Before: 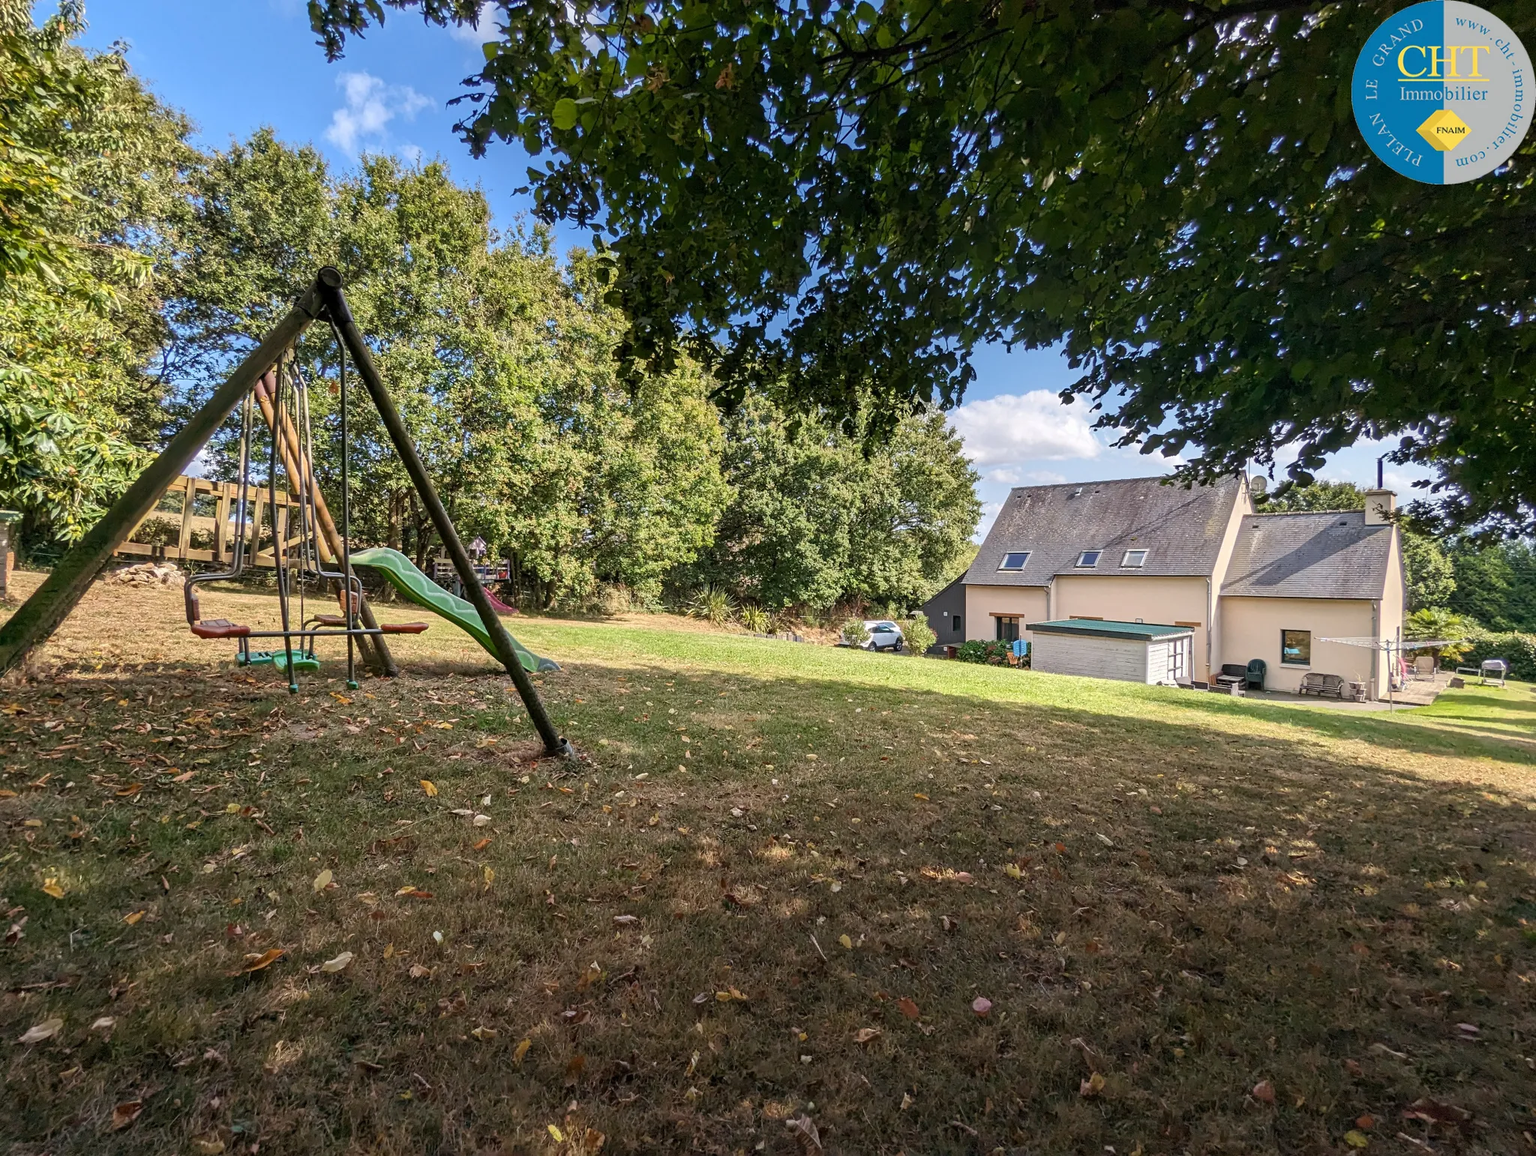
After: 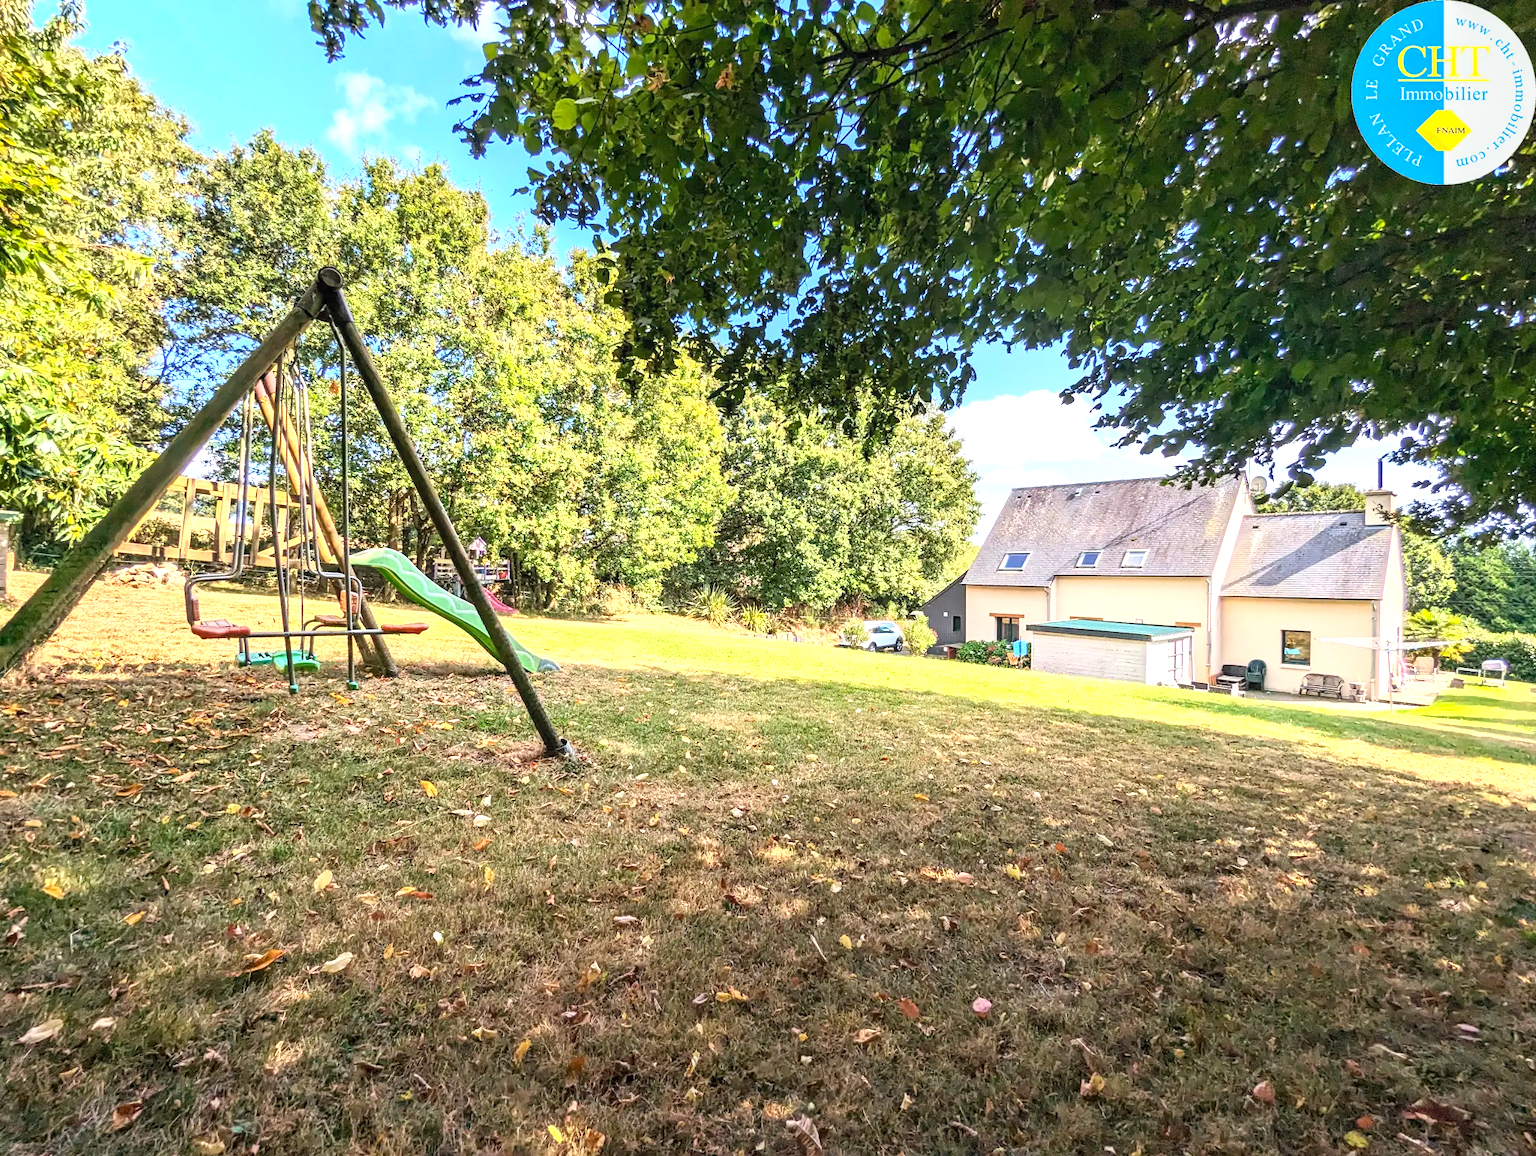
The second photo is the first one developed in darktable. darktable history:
exposure: black level correction 0, exposure 1.107 EV, compensate highlight preservation false
local contrast: on, module defaults
contrast brightness saturation: contrast 0.196, brightness 0.155, saturation 0.216
